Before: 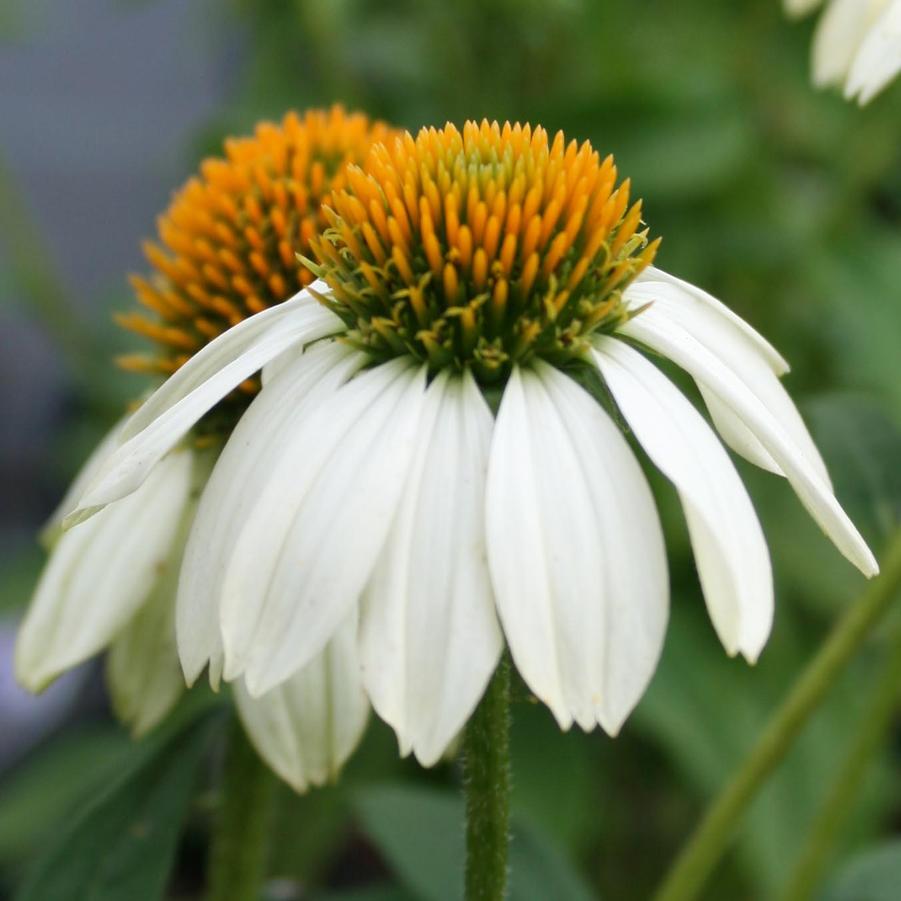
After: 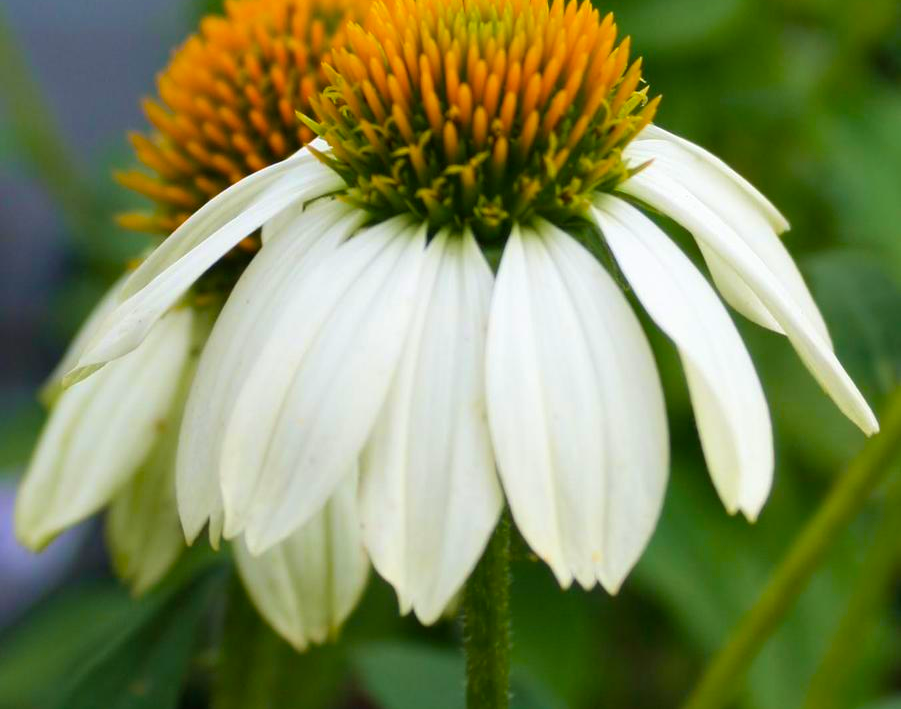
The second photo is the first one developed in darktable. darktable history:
color balance rgb: perceptual saturation grading › global saturation 30%, global vibrance 20%
velvia: on, module defaults
crop and rotate: top 15.774%, bottom 5.506%
